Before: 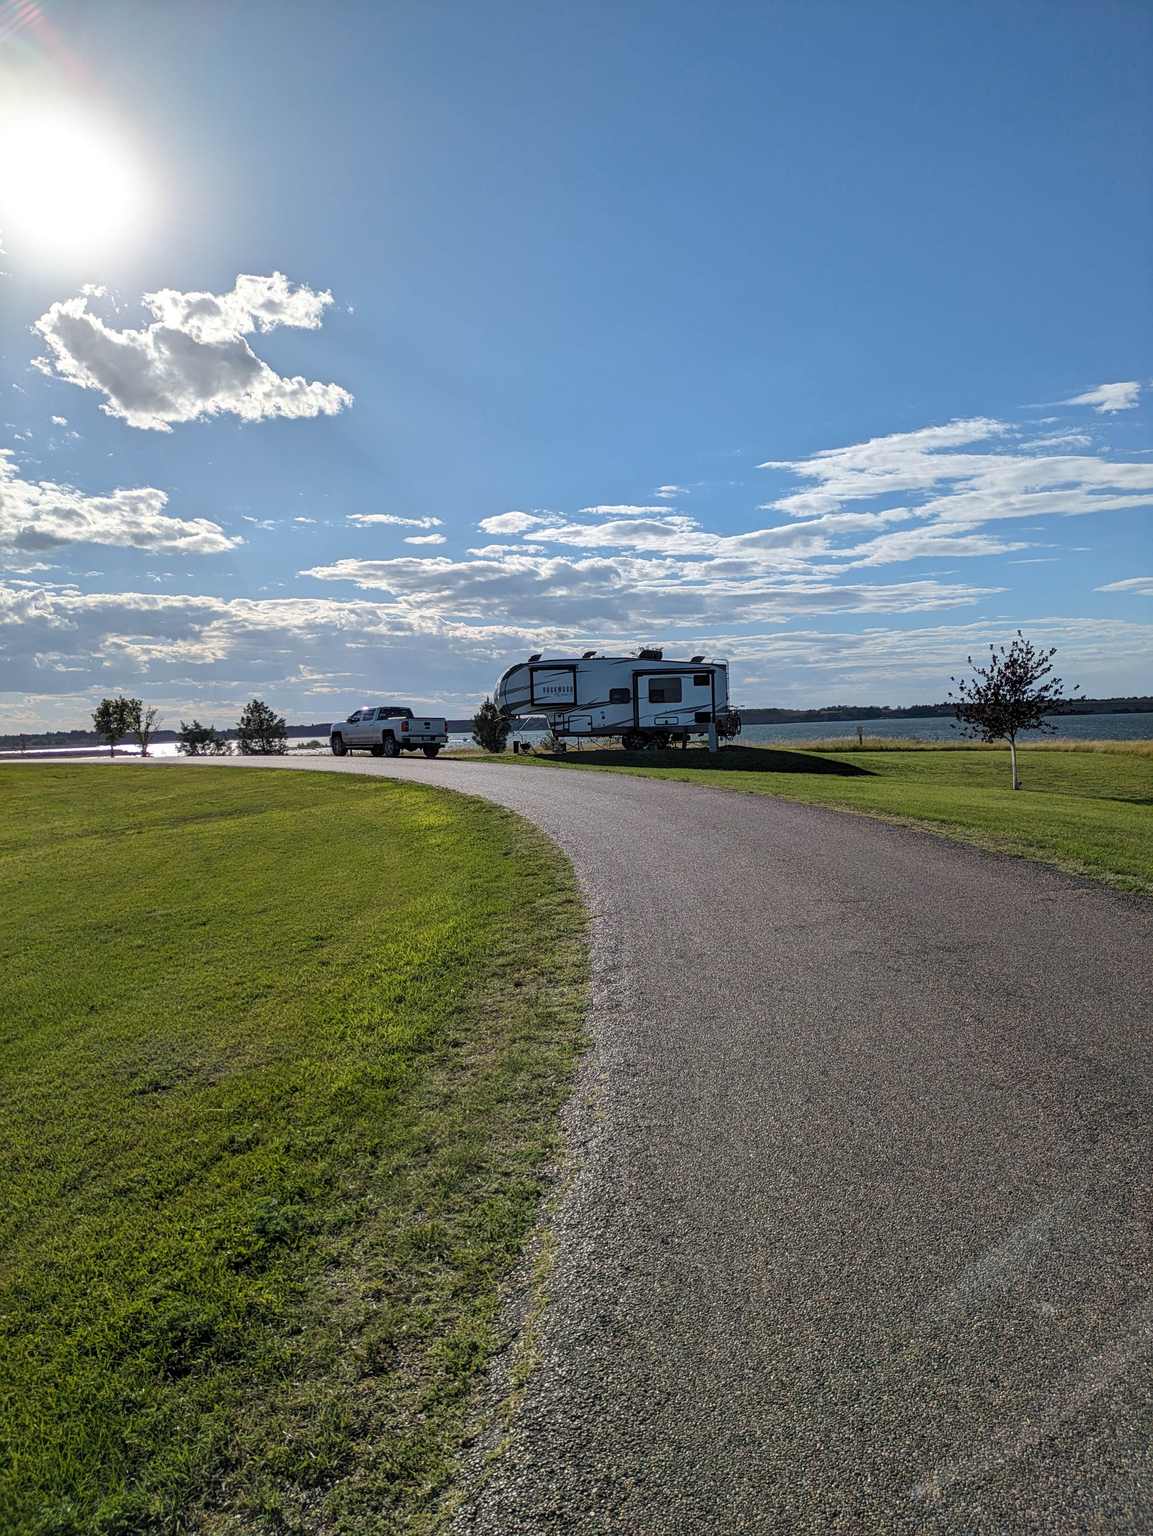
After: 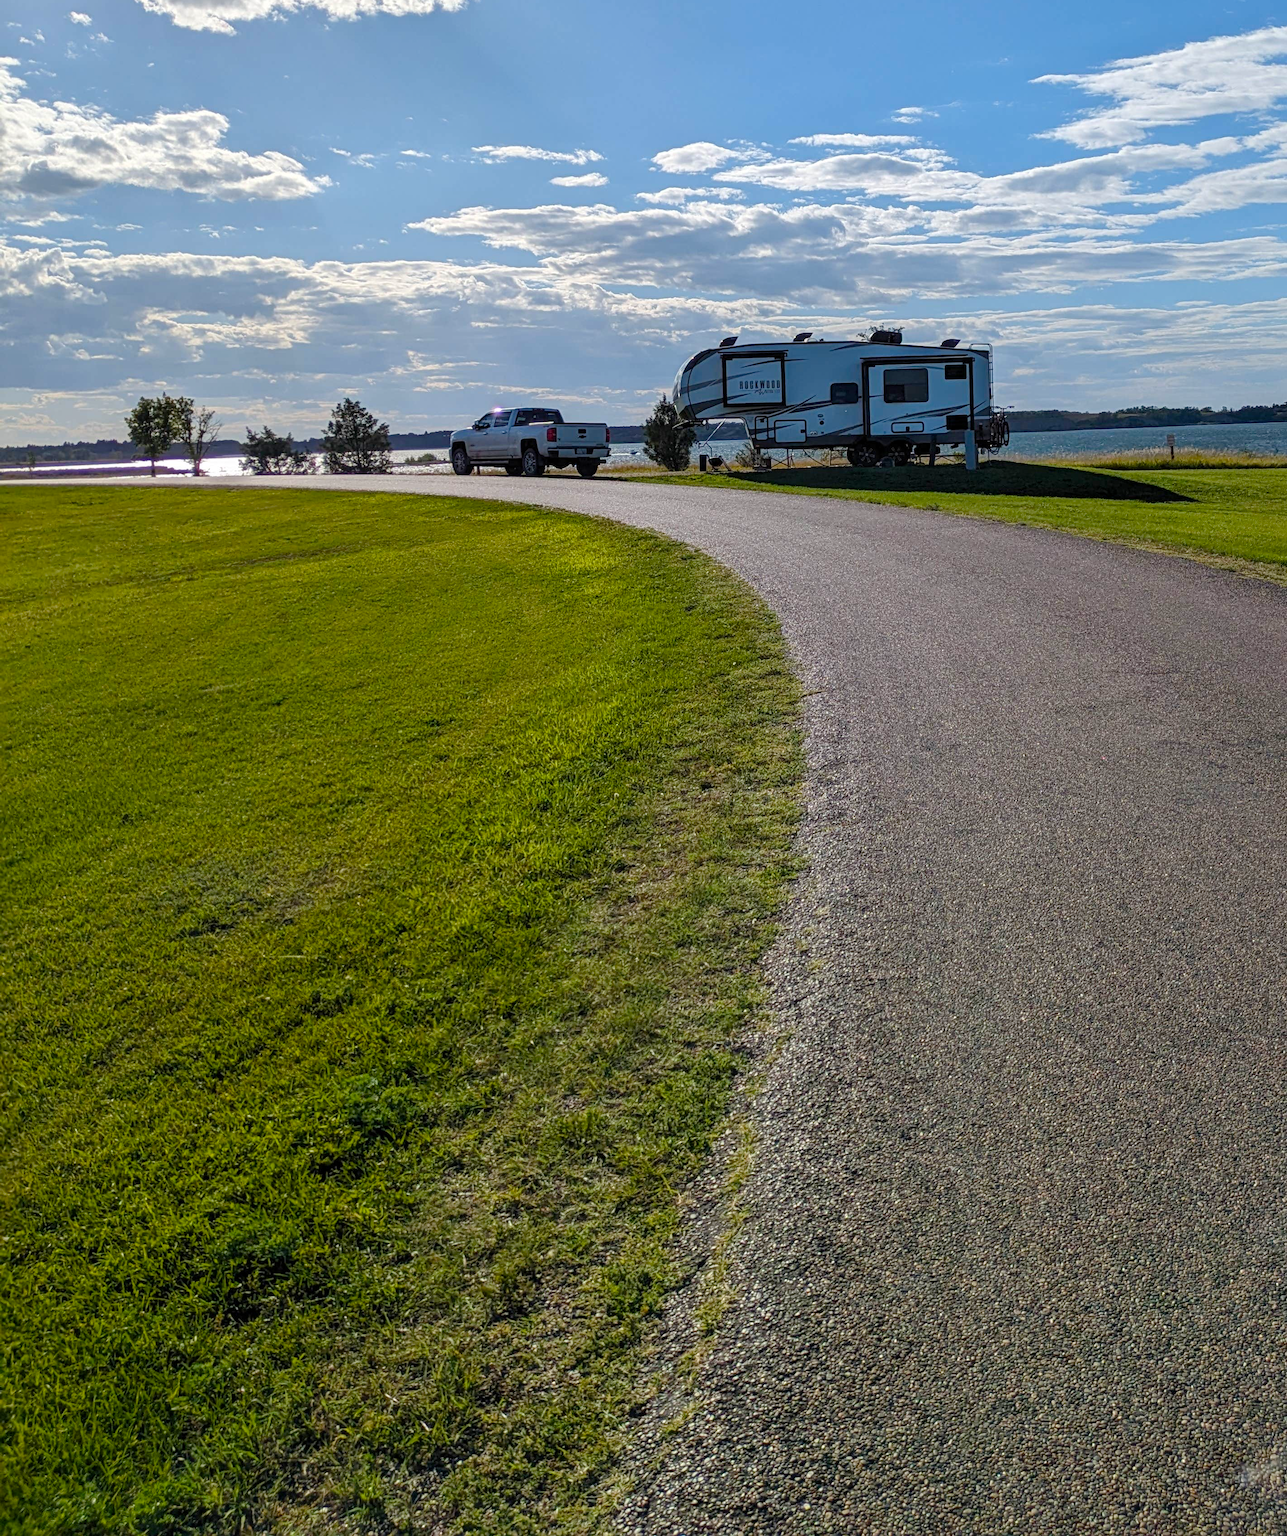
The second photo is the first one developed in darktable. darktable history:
color balance rgb: perceptual saturation grading › global saturation 35%, perceptual saturation grading › highlights -30%, perceptual saturation grading › shadows 35%, perceptual brilliance grading › global brilliance 3%, perceptual brilliance grading › highlights -3%, perceptual brilliance grading › shadows 3%
crop: top 26.531%, right 17.959%
